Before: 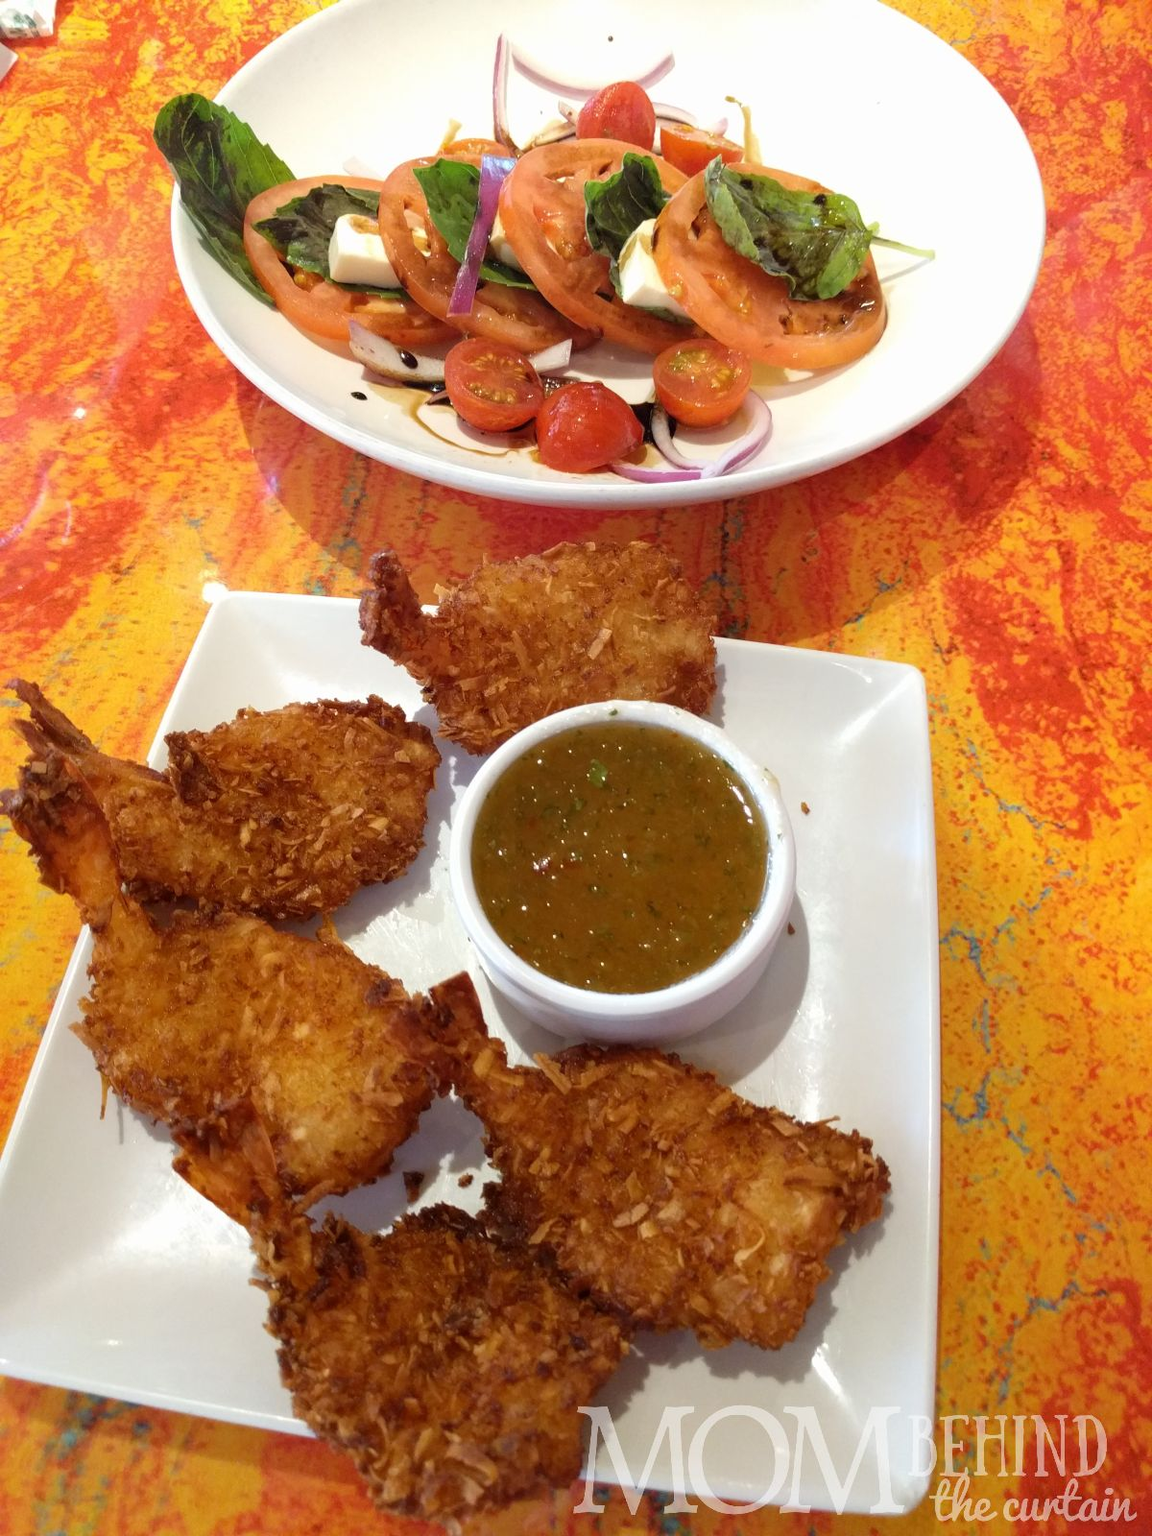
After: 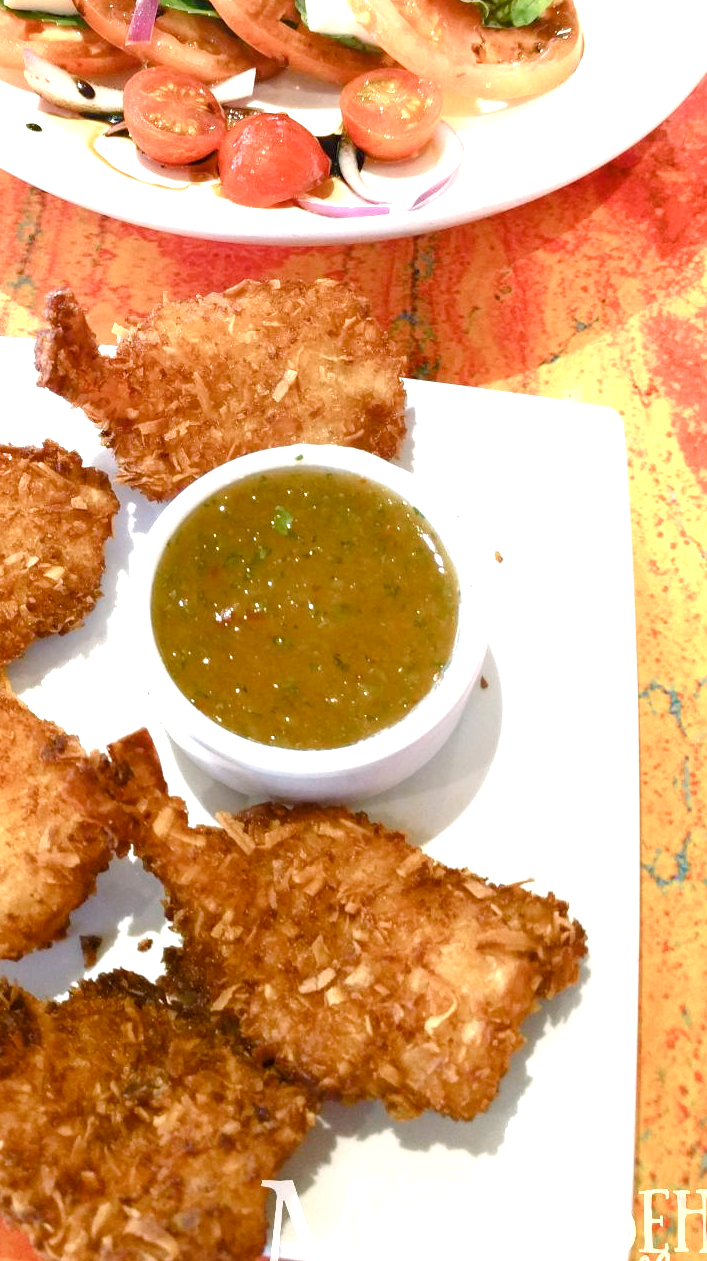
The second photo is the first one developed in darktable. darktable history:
color balance rgb: power › chroma 2.126%, power › hue 169.31°, perceptual saturation grading › global saturation 20%, perceptual saturation grading › highlights -50.406%, perceptual saturation grading › shadows 30.84%, global vibrance 20%
crop and rotate: left 28.365%, top 17.855%, right 12.668%, bottom 3.322%
exposure: black level correction 0, exposure 1.28 EV, compensate highlight preservation false
